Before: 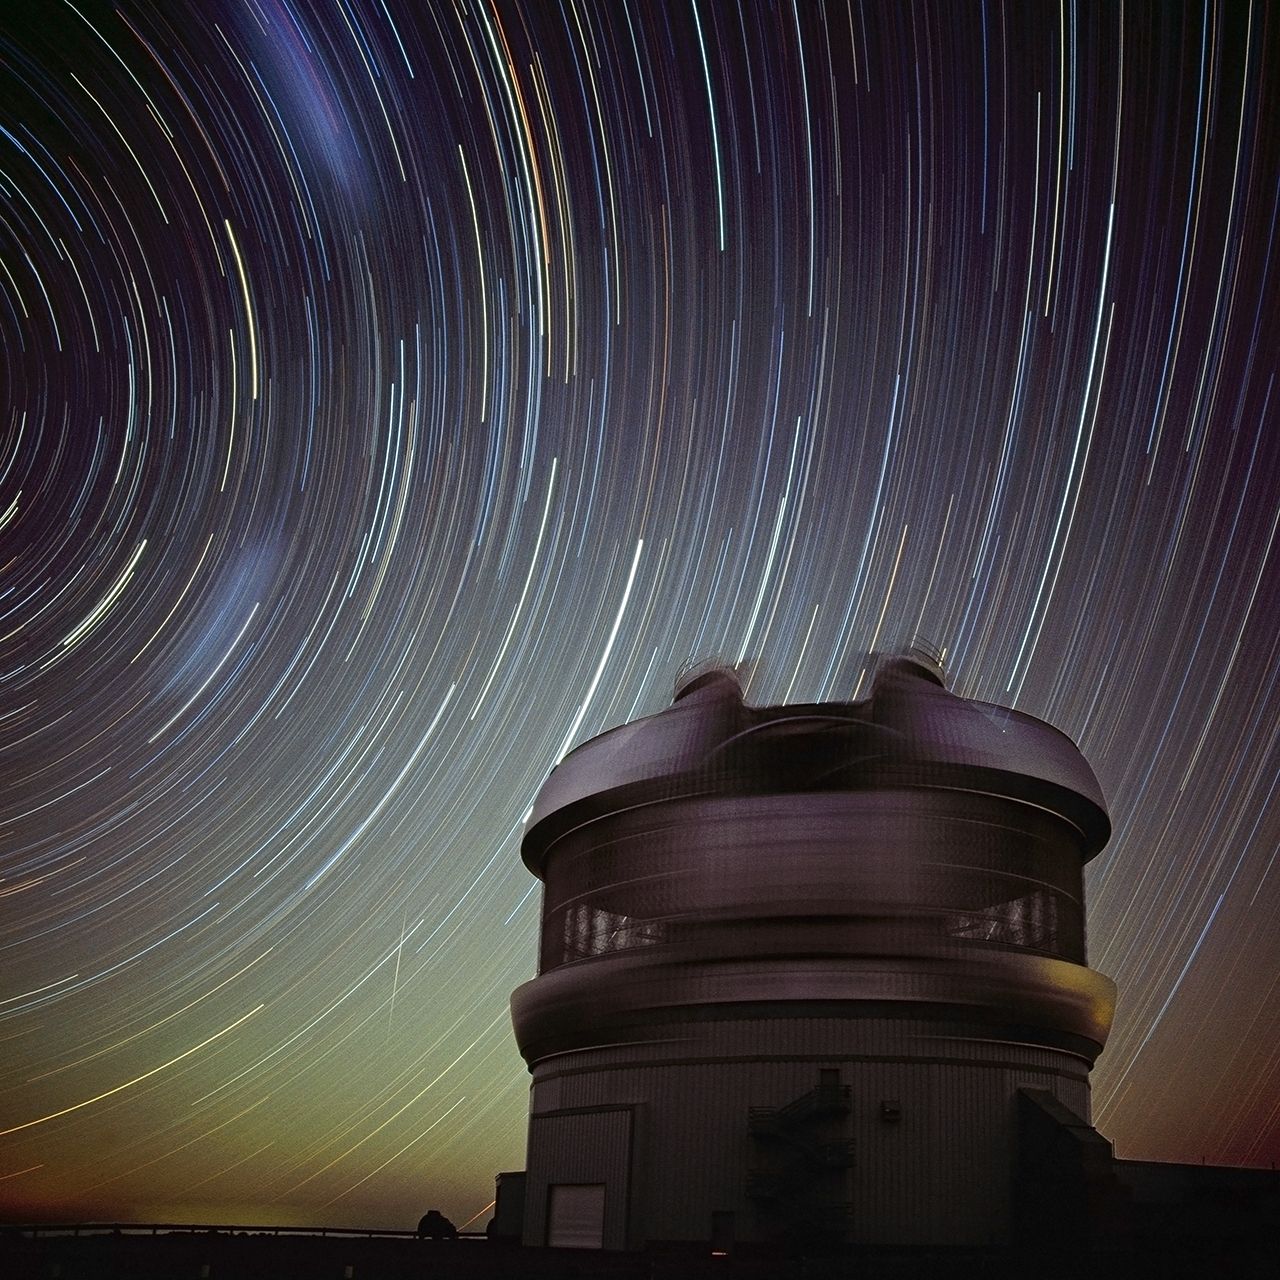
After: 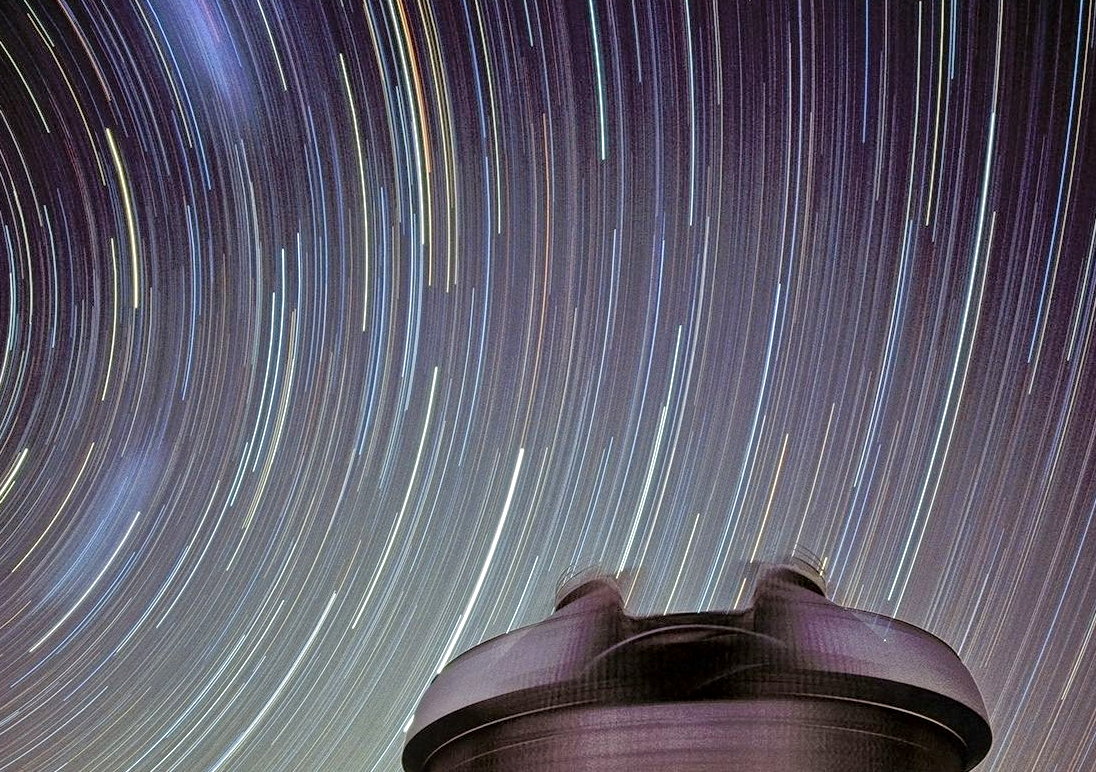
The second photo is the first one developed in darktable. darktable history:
local contrast: on, module defaults
crop and rotate: left 9.356%, top 7.165%, right 4.986%, bottom 32.518%
shadows and highlights: shadows 31.54, highlights -32.18, soften with gaussian
tone equalizer: -7 EV 0.154 EV, -6 EV 0.578 EV, -5 EV 1.15 EV, -4 EV 1.36 EV, -3 EV 1.14 EV, -2 EV 0.6 EV, -1 EV 0.164 EV
